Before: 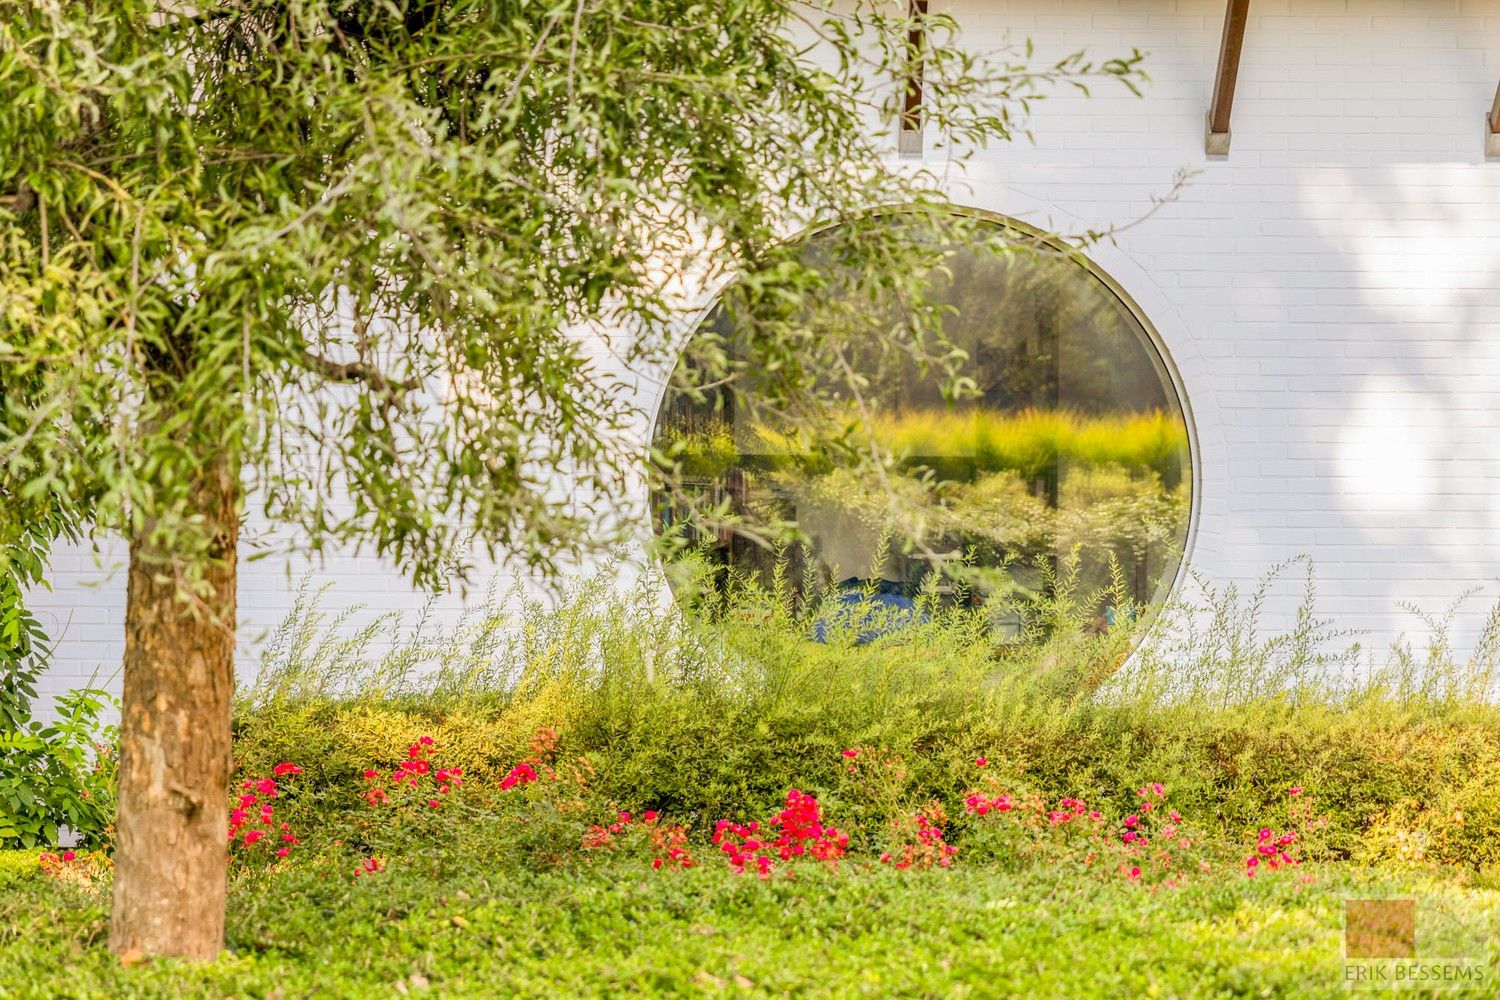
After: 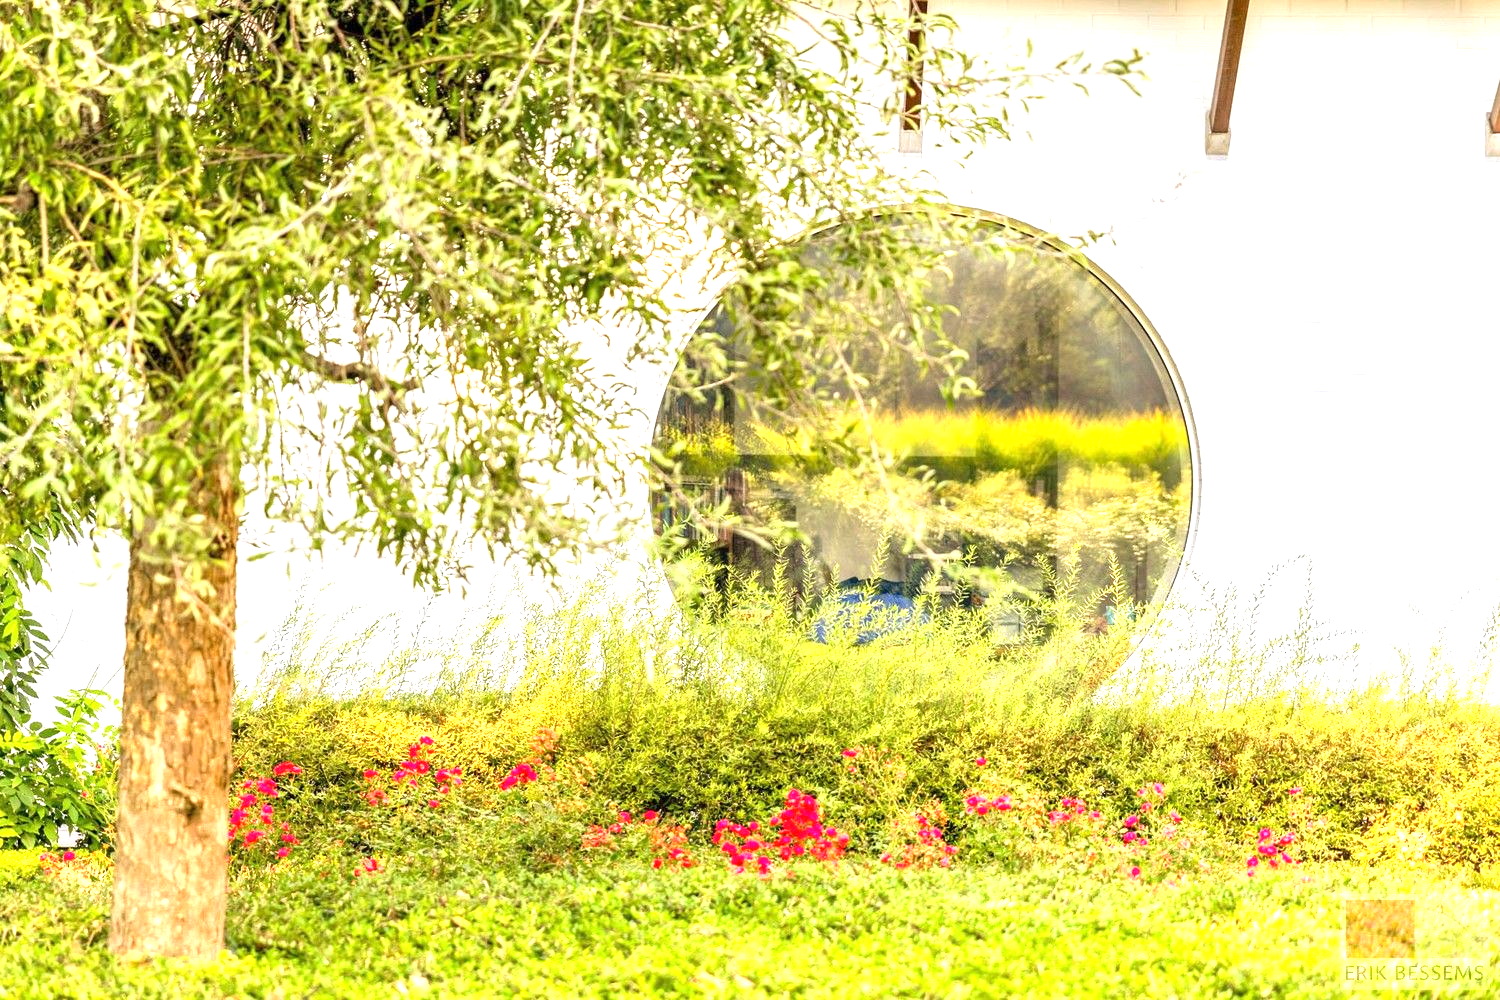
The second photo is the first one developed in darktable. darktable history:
exposure: exposure 1.069 EV, compensate highlight preservation false
